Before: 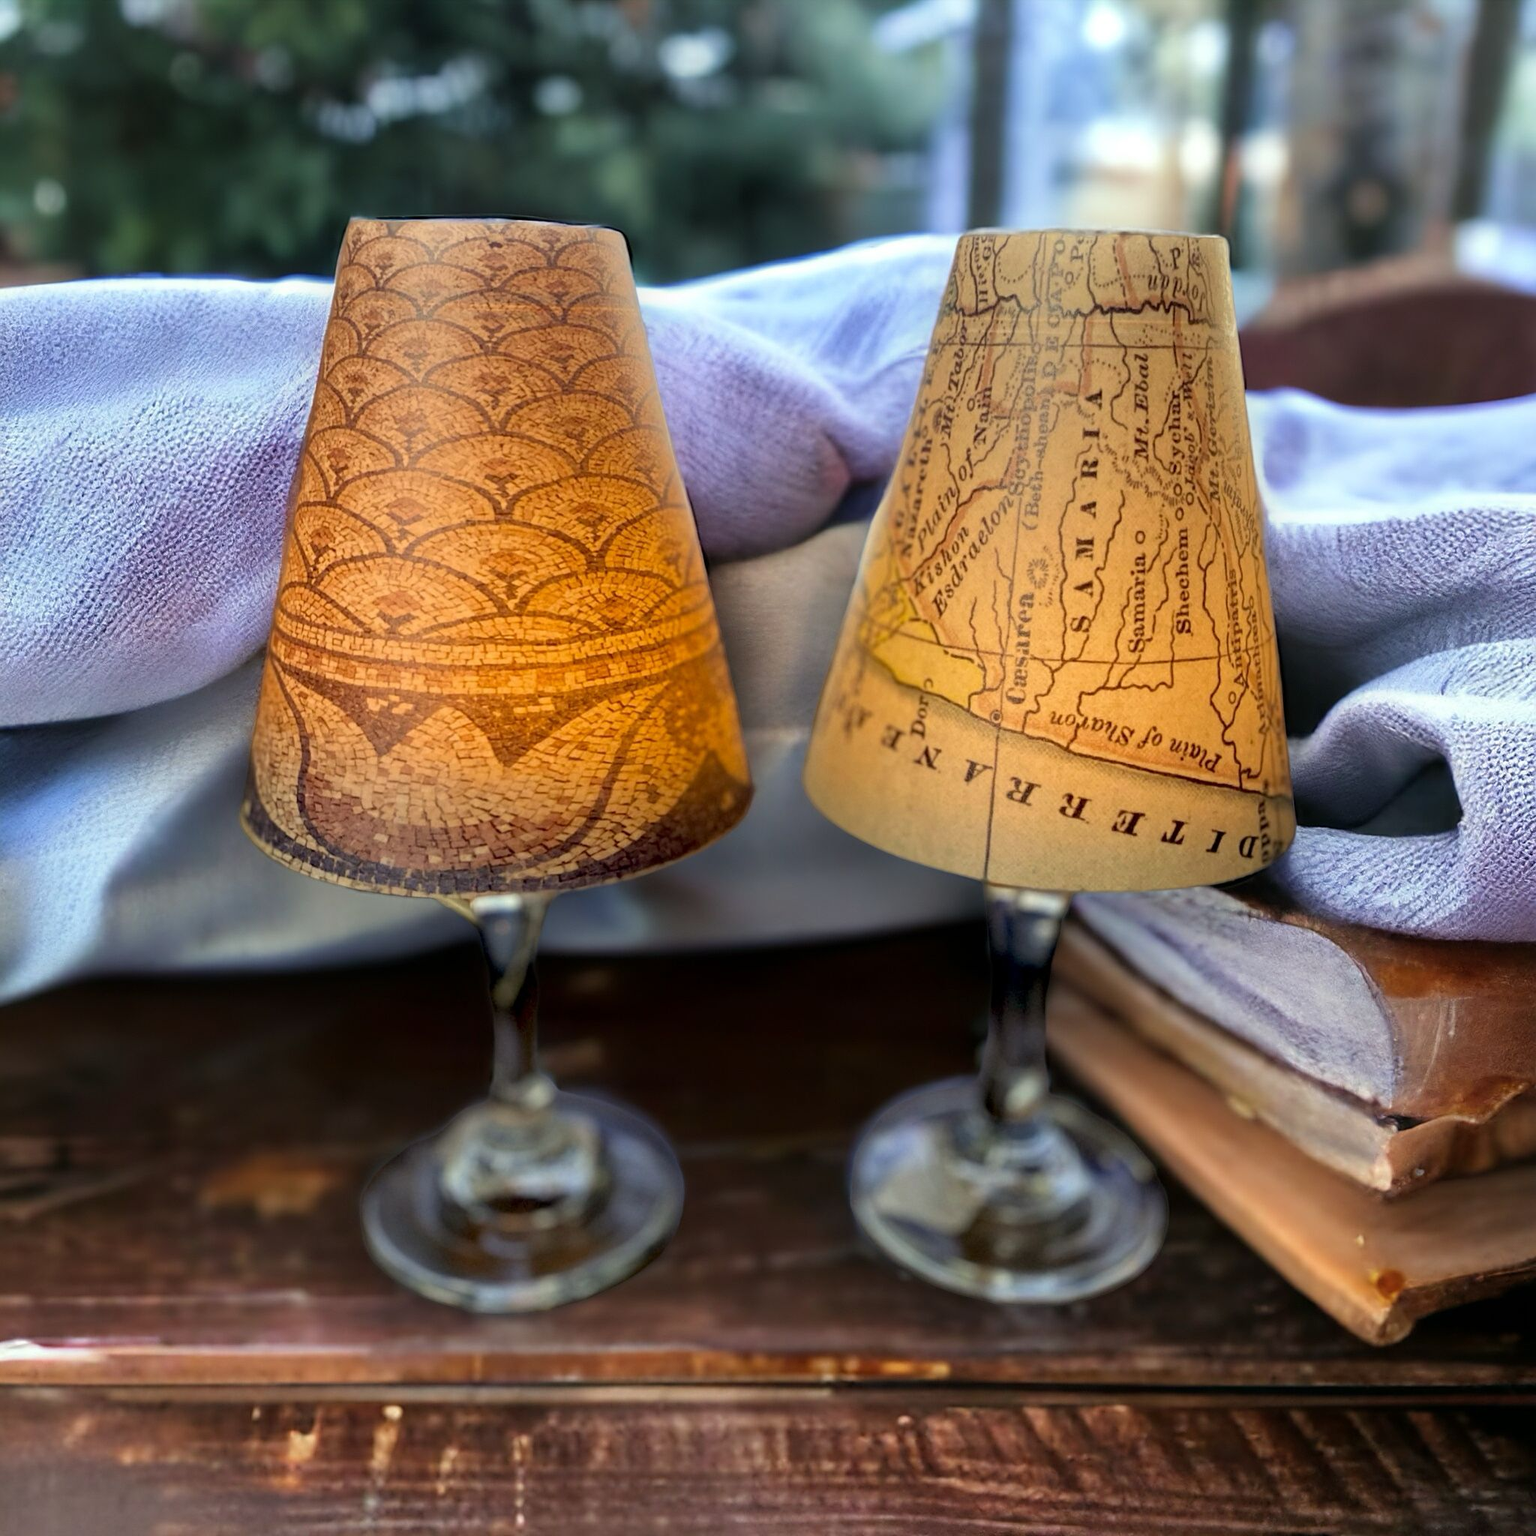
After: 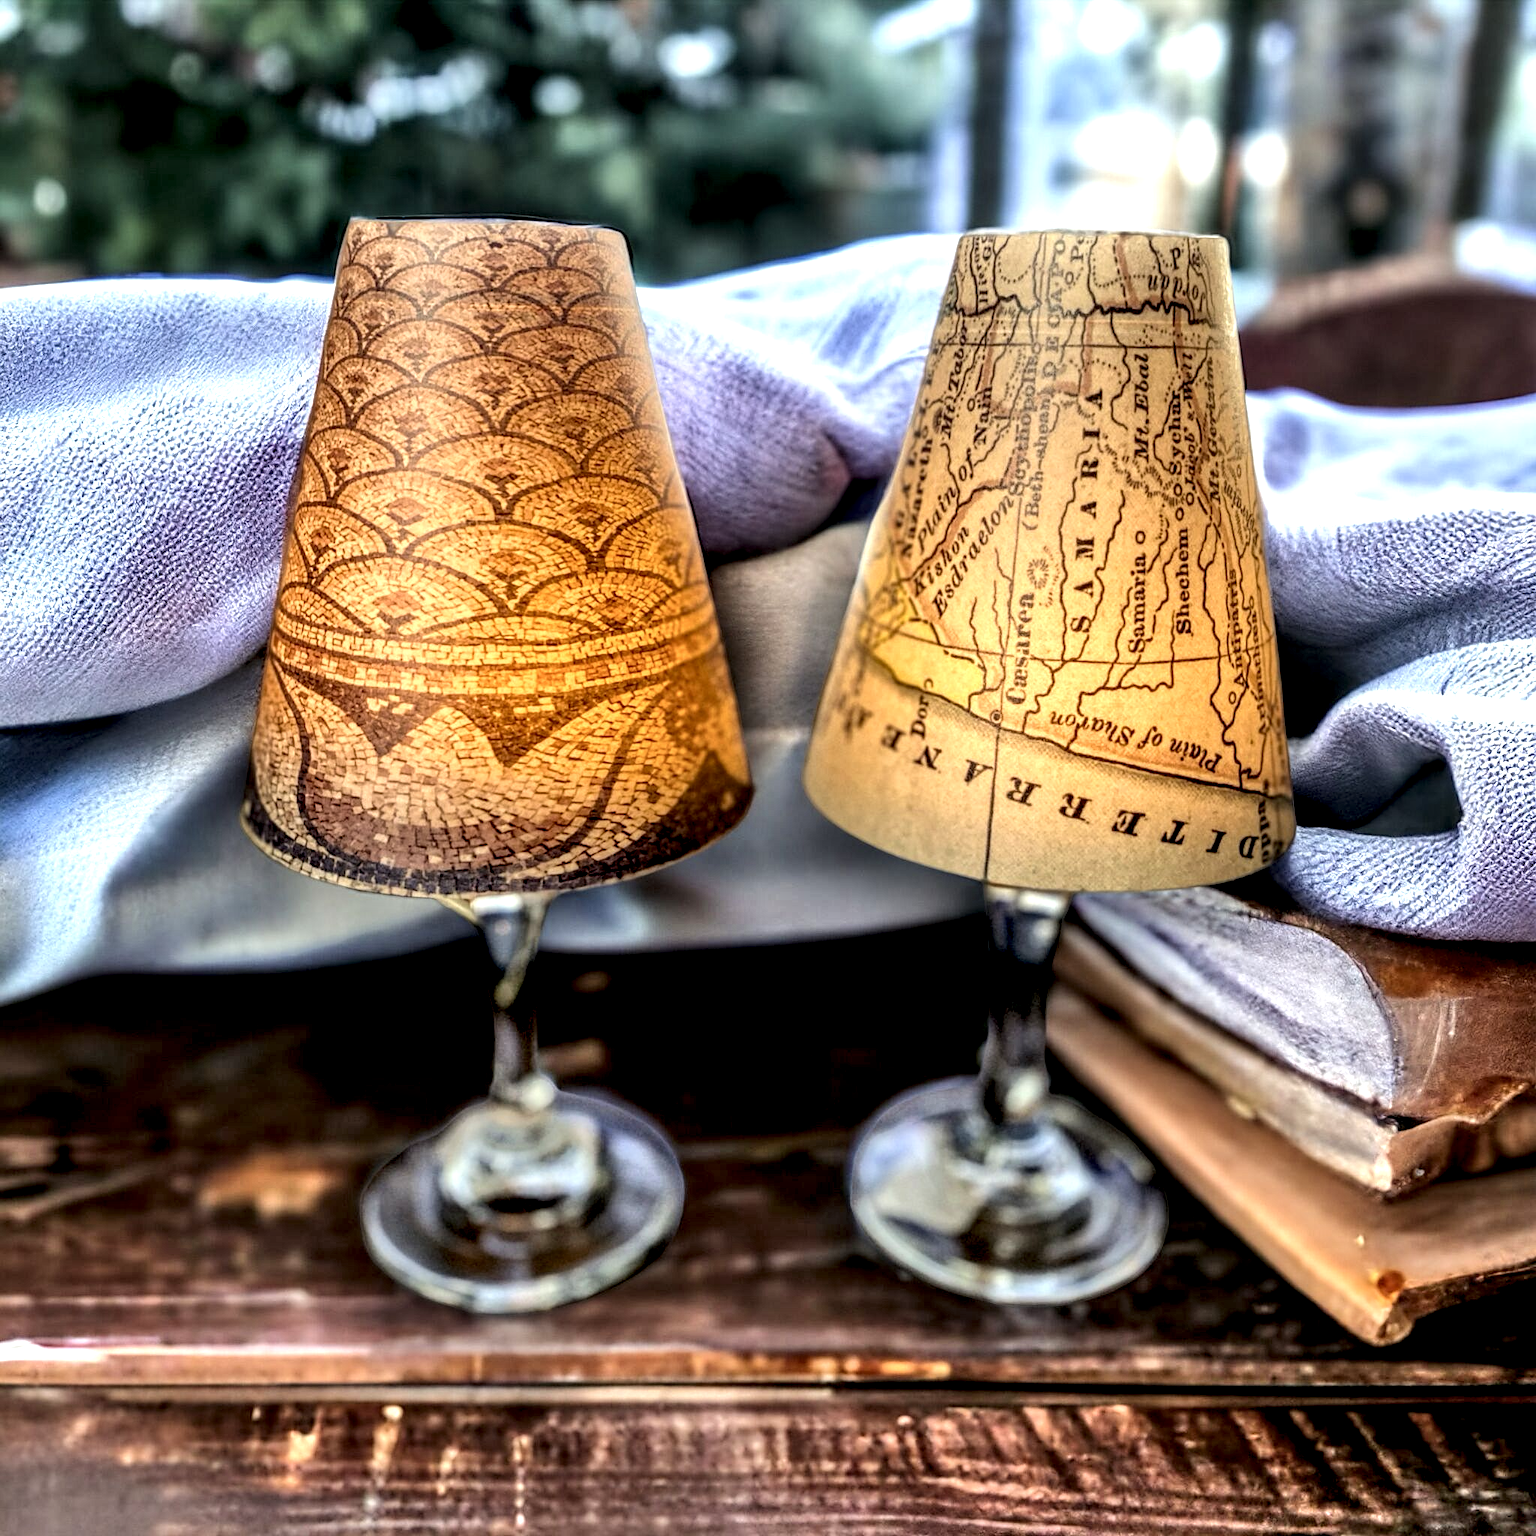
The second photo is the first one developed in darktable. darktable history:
shadows and highlights: radius 112.73, shadows 51.33, white point adjustment 9, highlights -2.47, soften with gaussian
local contrast: highlights 20%, detail 198%
